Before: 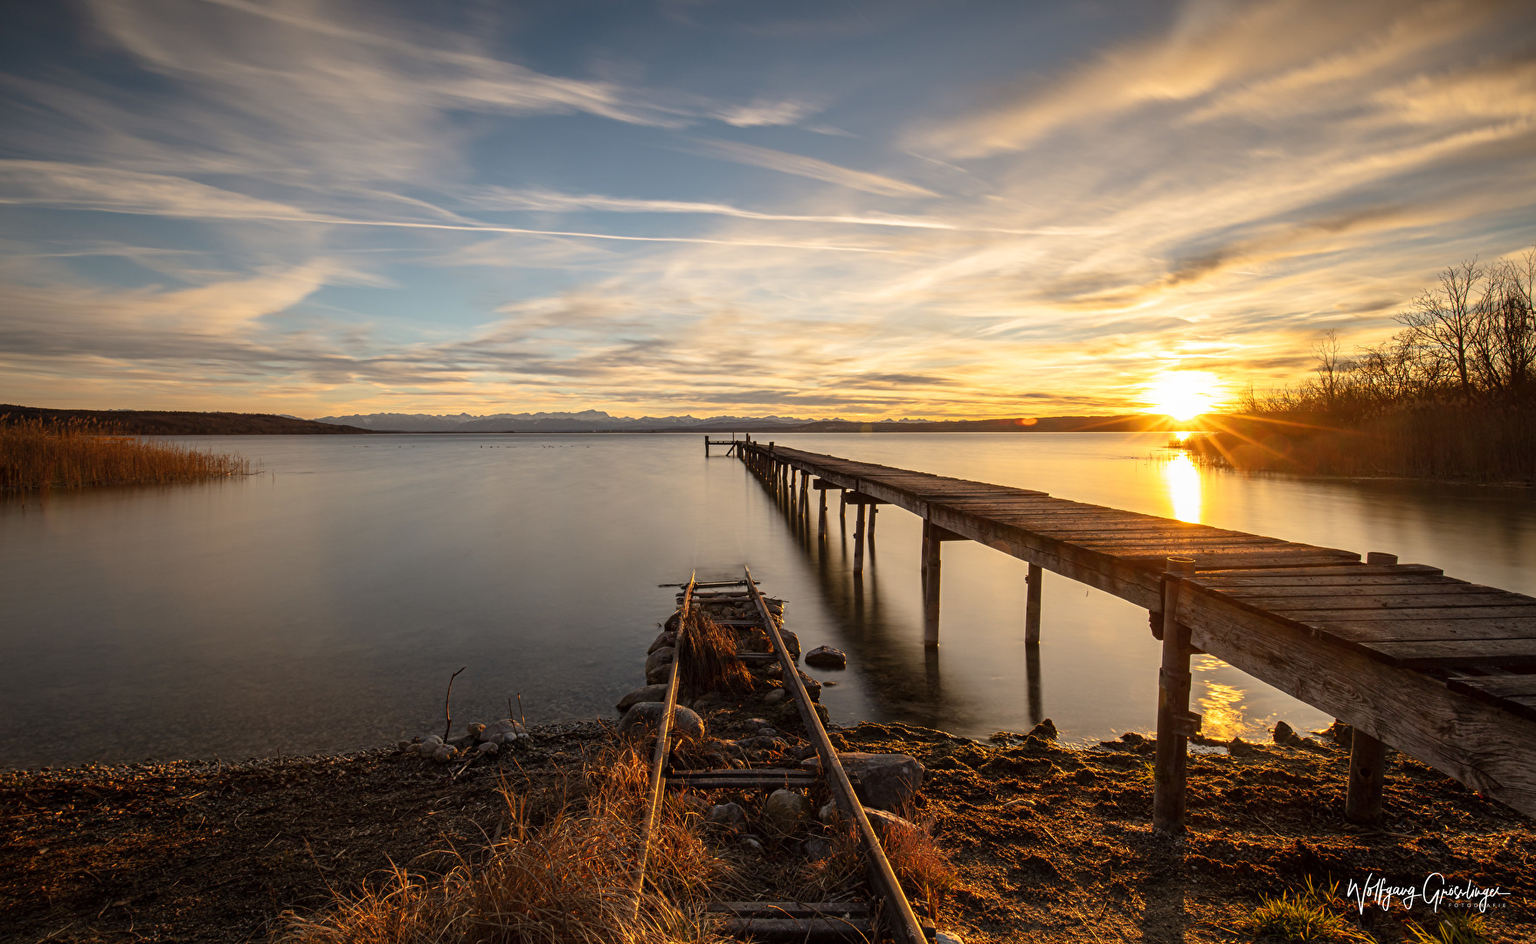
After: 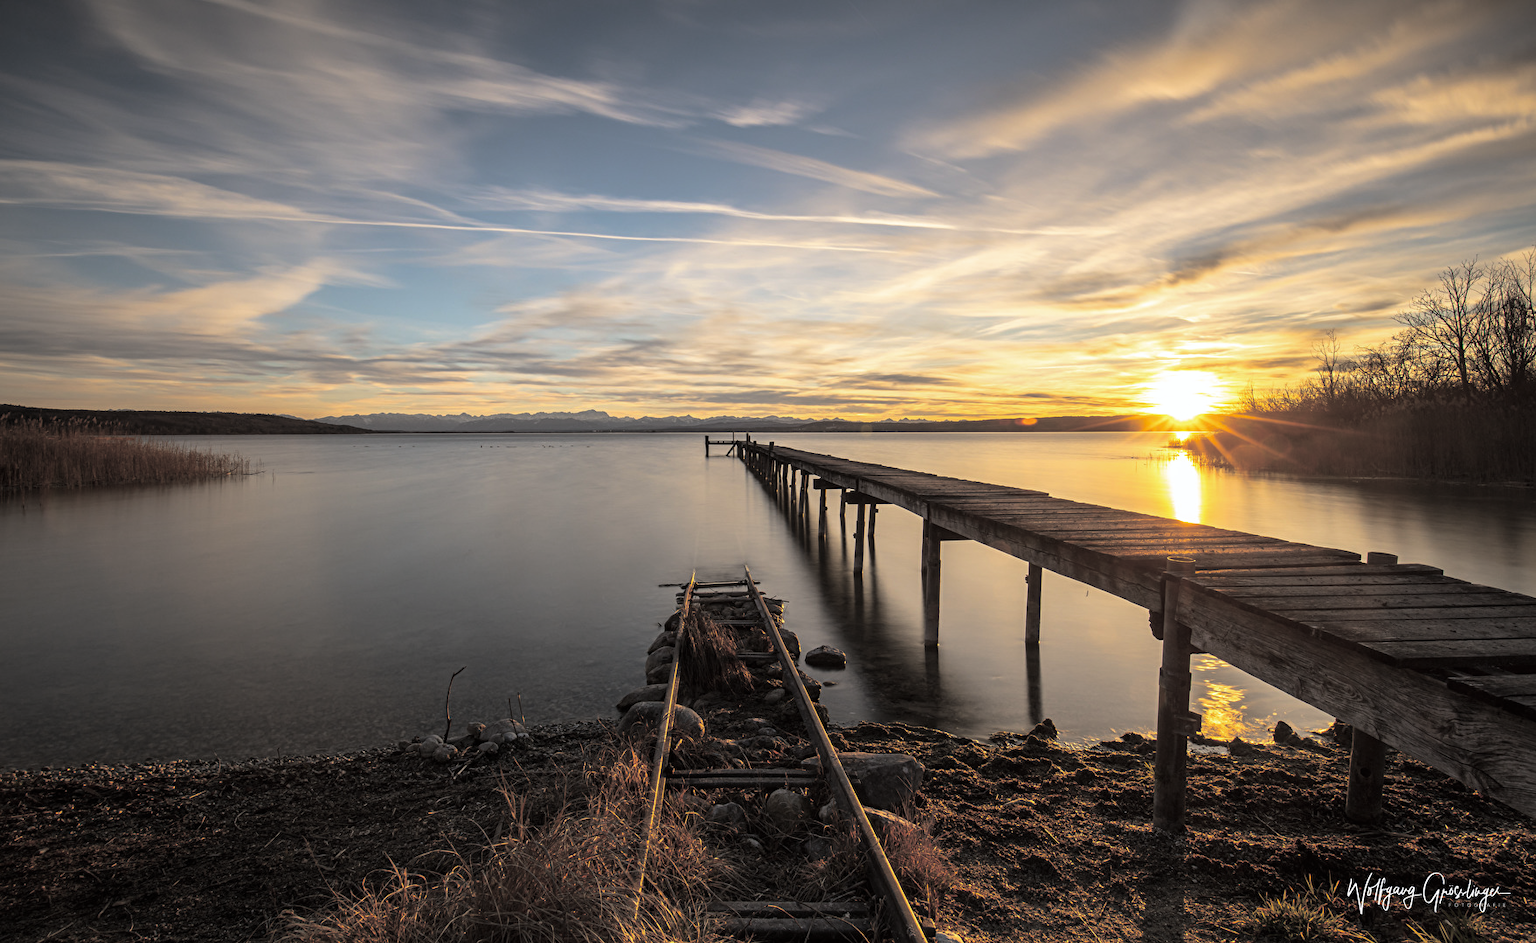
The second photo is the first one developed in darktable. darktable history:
white balance: red 0.974, blue 1.044
split-toning: shadows › hue 43.2°, shadows › saturation 0, highlights › hue 50.4°, highlights › saturation 1
